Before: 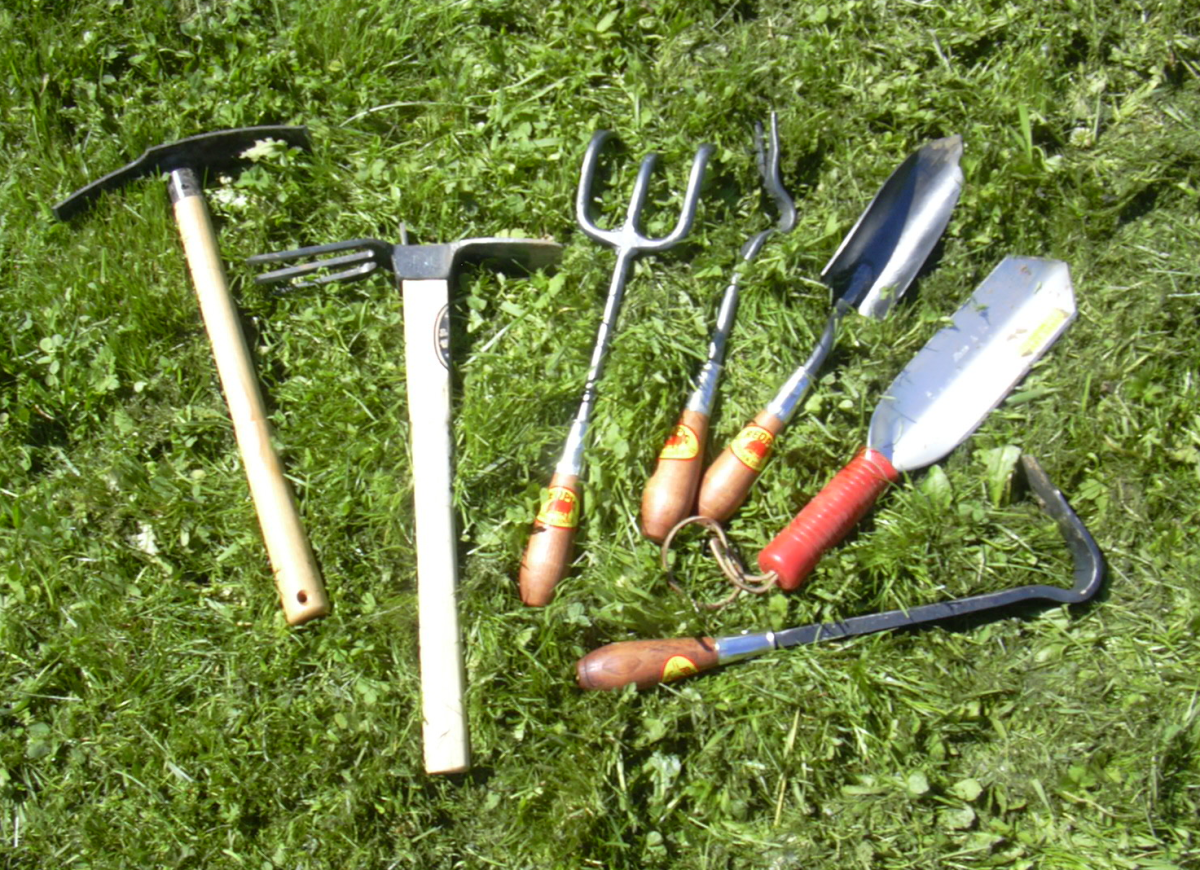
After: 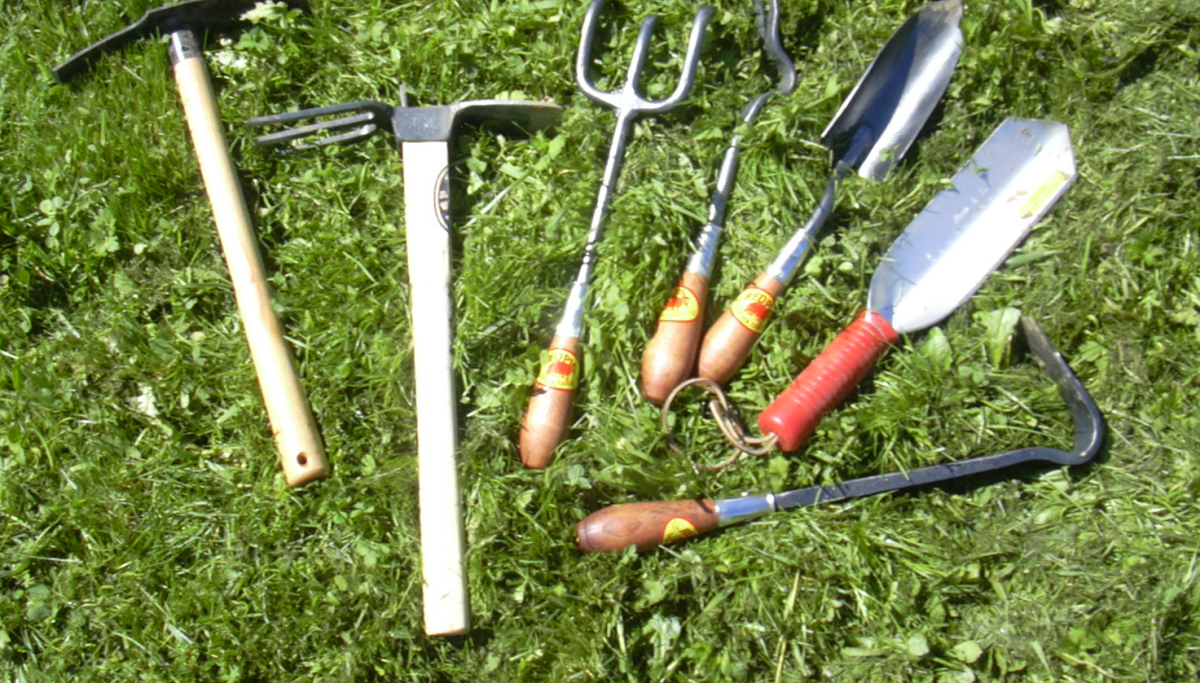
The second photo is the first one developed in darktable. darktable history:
crop and rotate: top 15.951%, bottom 5.496%
